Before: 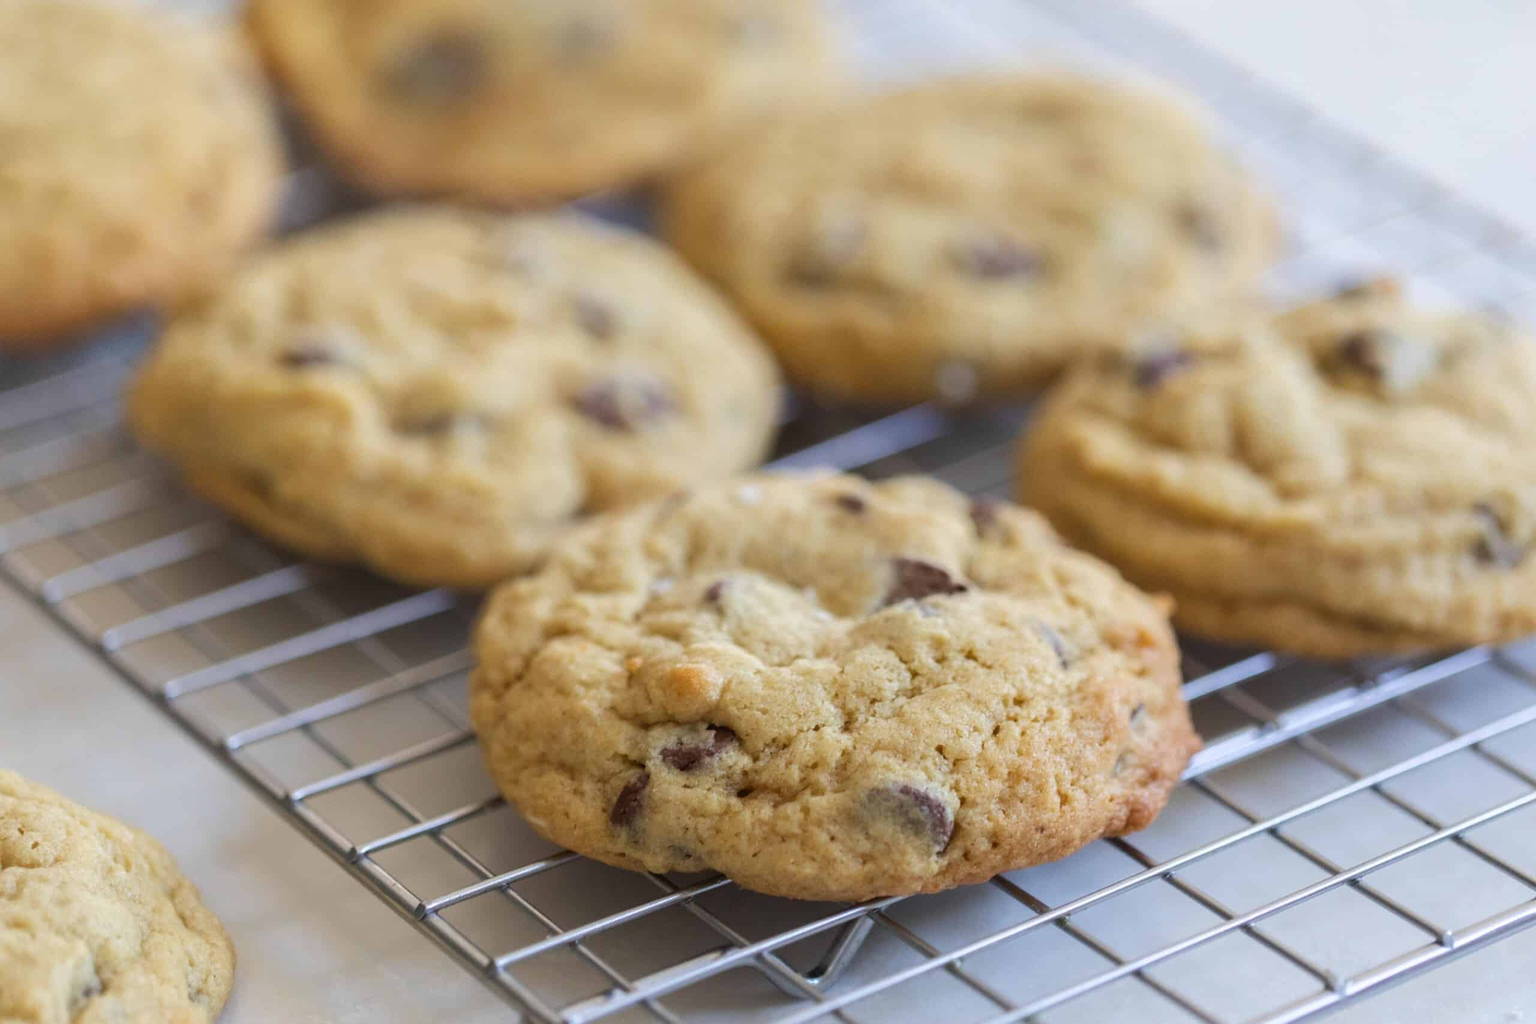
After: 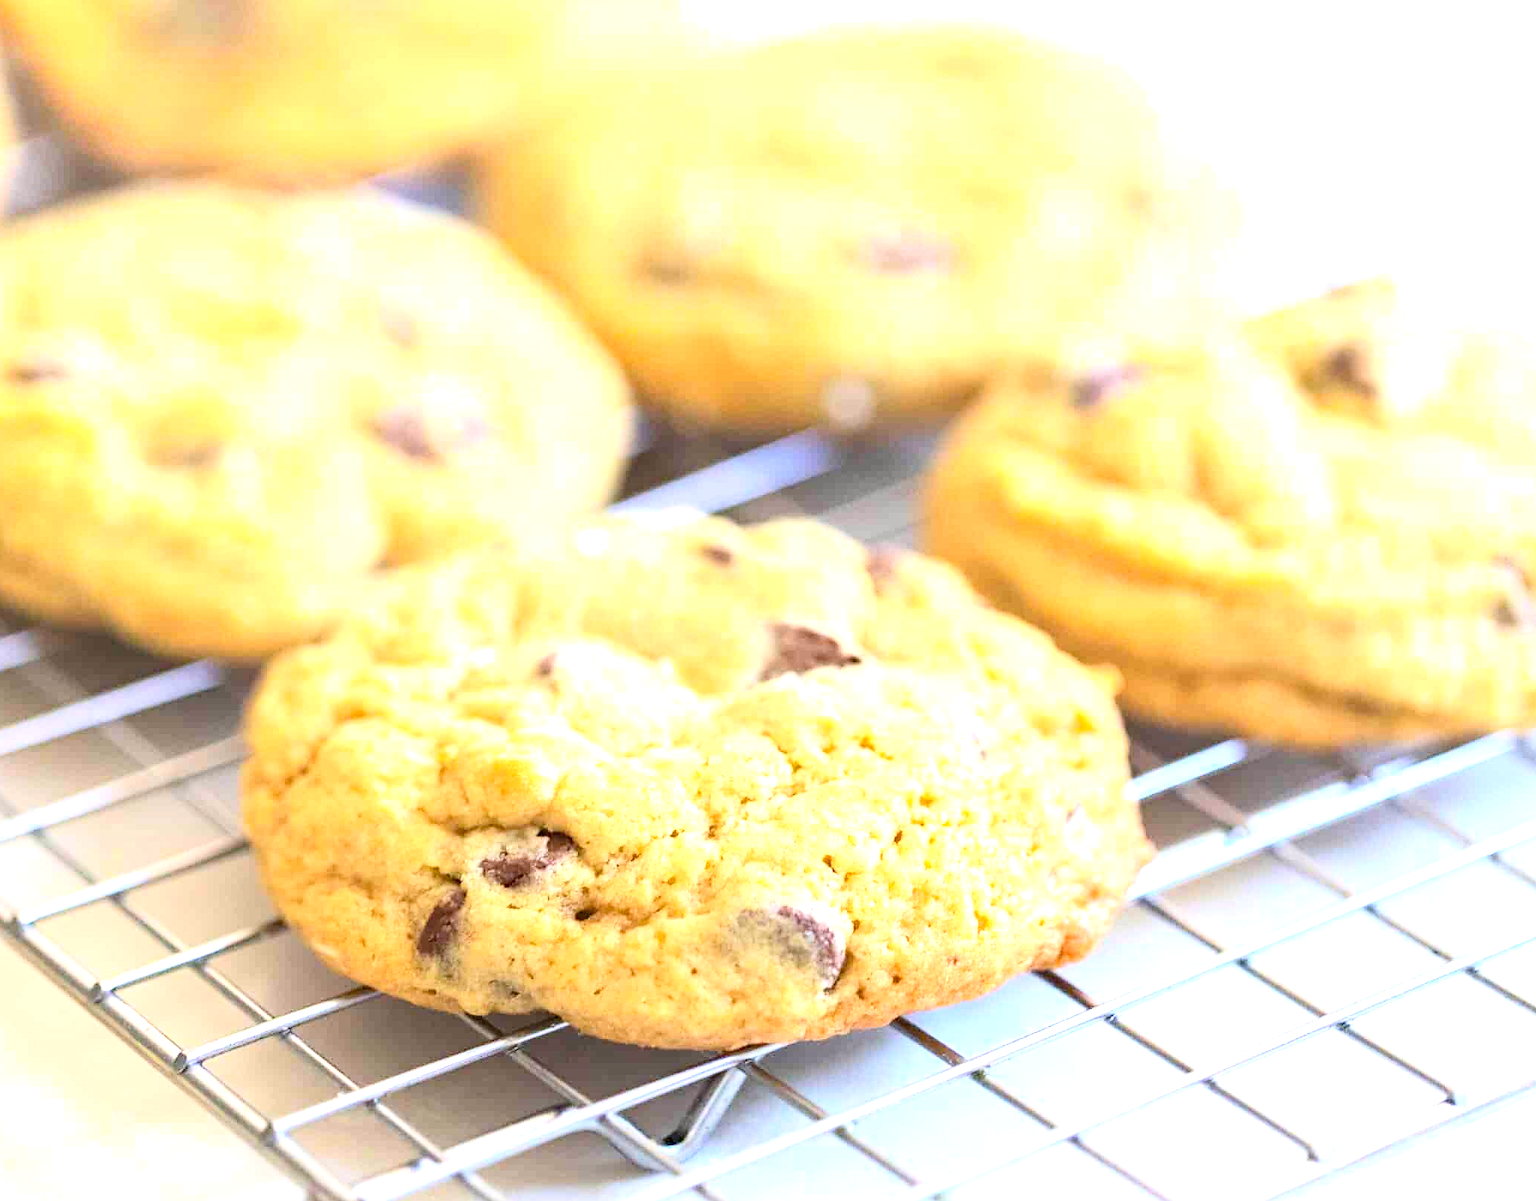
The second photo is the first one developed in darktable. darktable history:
haze removal: compatibility mode true, adaptive false
crop and rotate: left 17.959%, top 5.771%, right 1.742%
exposure: black level correction 0, exposure 1.741 EV, compensate exposure bias true, compensate highlight preservation false
sharpen: radius 1
contrast brightness saturation: contrast 0.2, brightness 0.15, saturation 0.14
